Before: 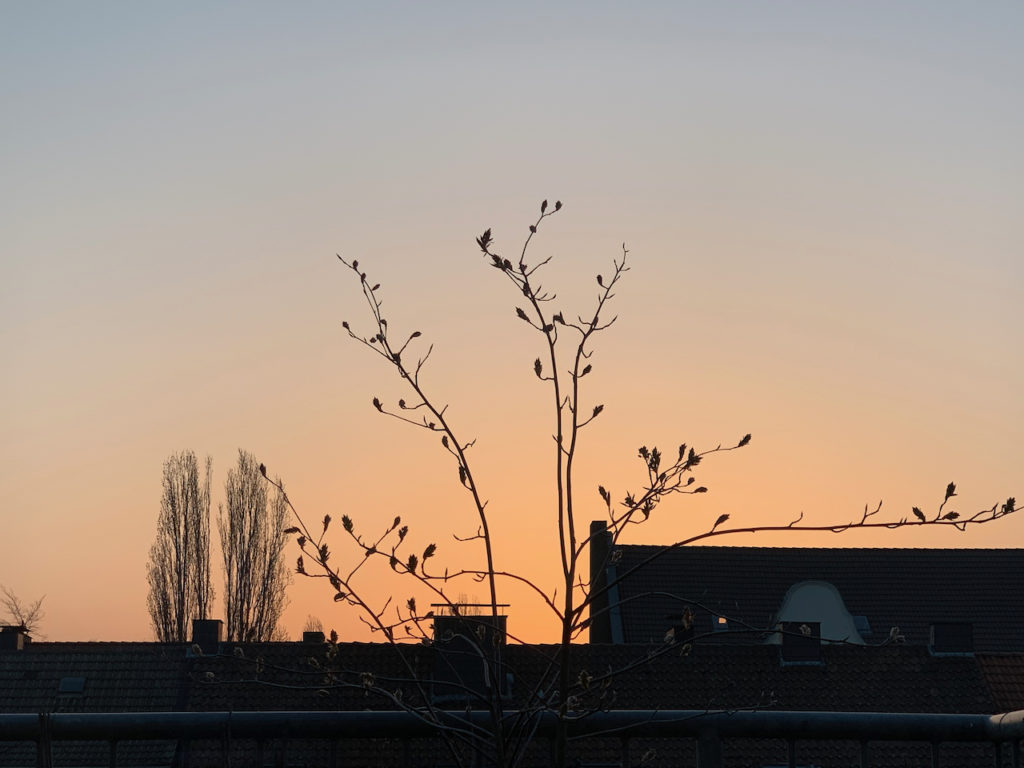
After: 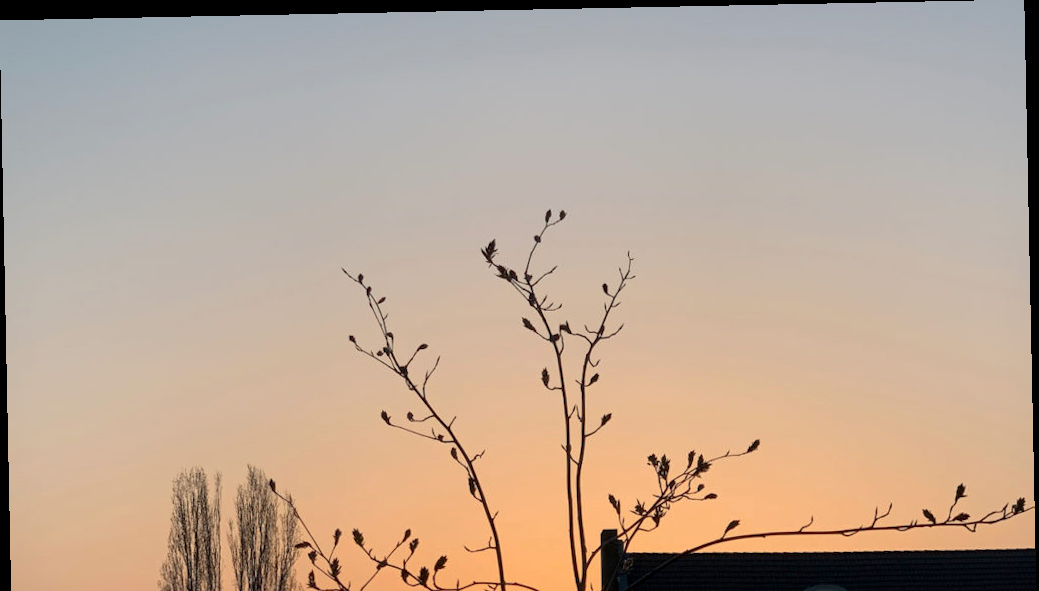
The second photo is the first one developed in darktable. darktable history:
crop: bottom 24.988%
rotate and perspective: rotation -1.17°, automatic cropping off
